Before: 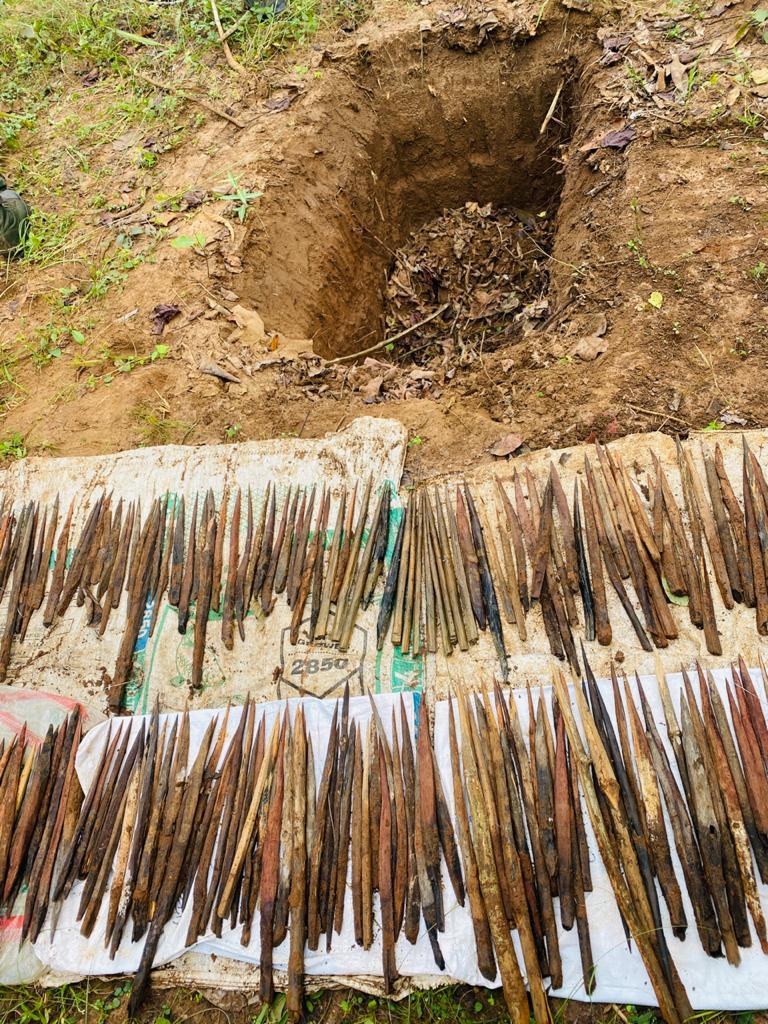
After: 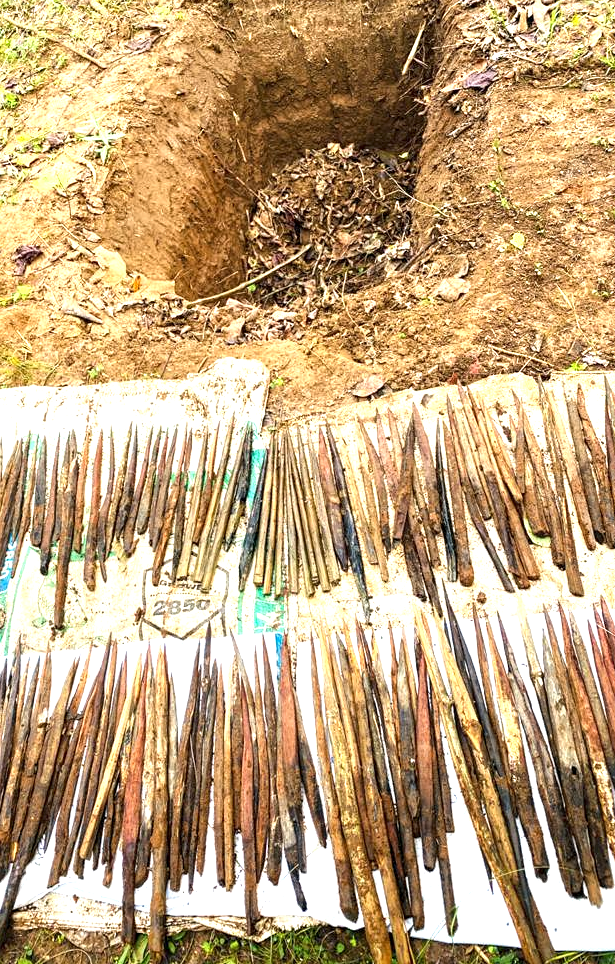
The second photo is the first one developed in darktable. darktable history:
crop and rotate: left 18.09%, top 5.825%, right 1.711%
exposure: exposure 1 EV, compensate exposure bias true, compensate highlight preservation false
contrast equalizer: octaves 7, y [[0.502, 0.505, 0.512, 0.529, 0.564, 0.588], [0.5 ×6], [0.502, 0.505, 0.512, 0.529, 0.564, 0.588], [0, 0.001, 0.001, 0.004, 0.008, 0.011], [0, 0.001, 0.001, 0.004, 0.008, 0.011]]
